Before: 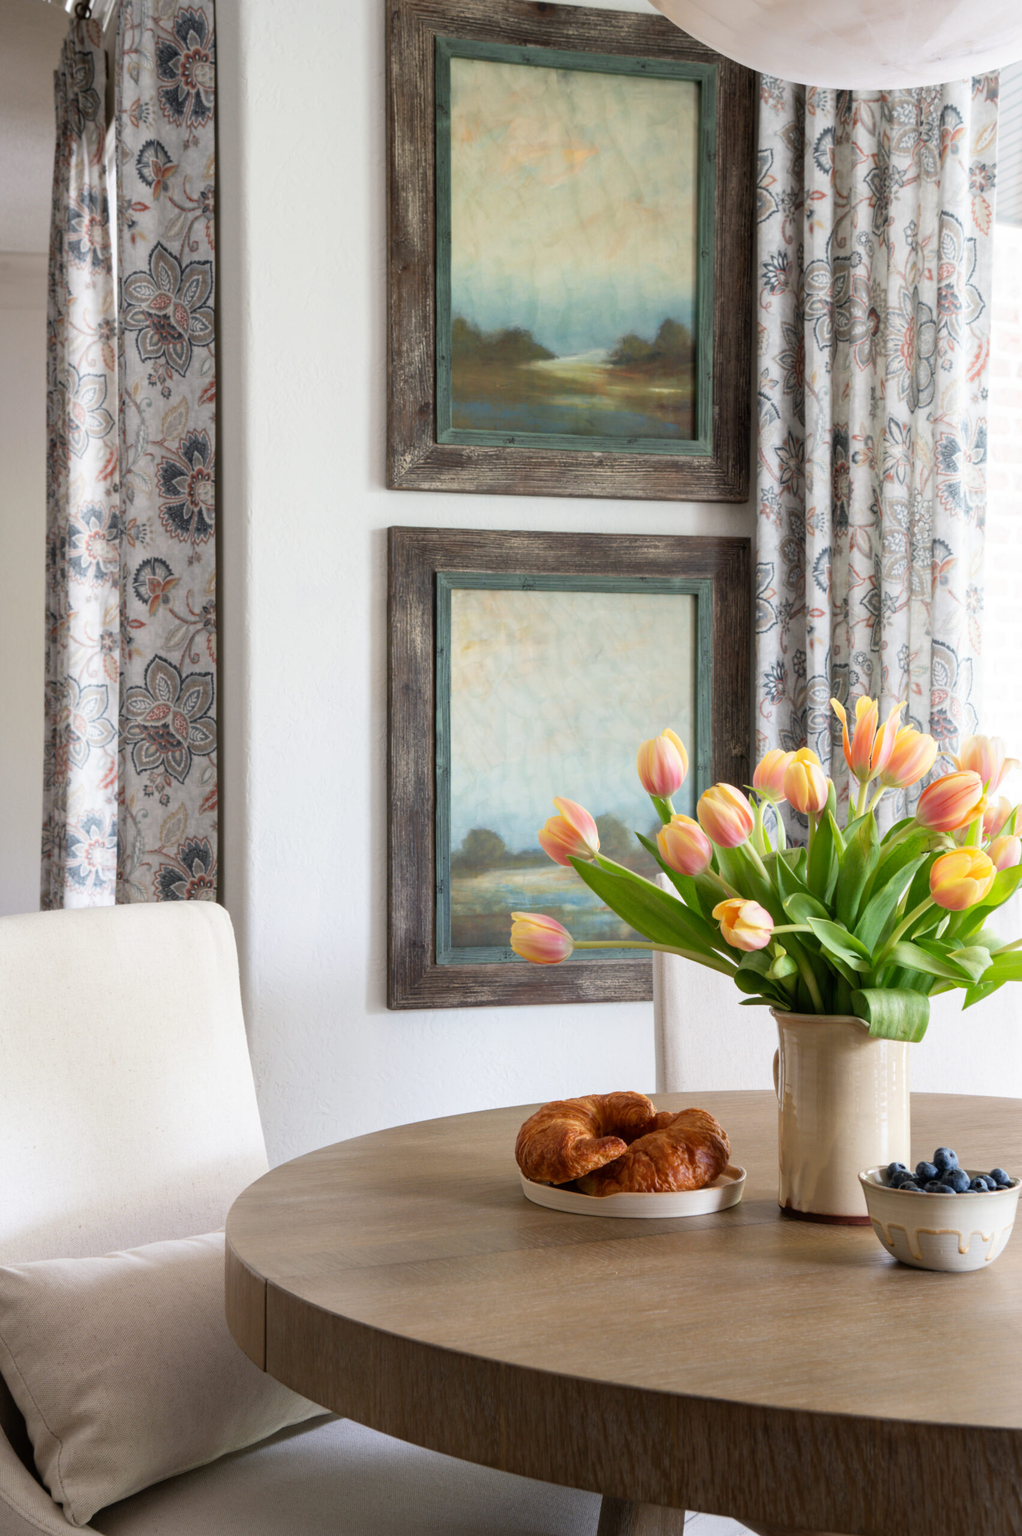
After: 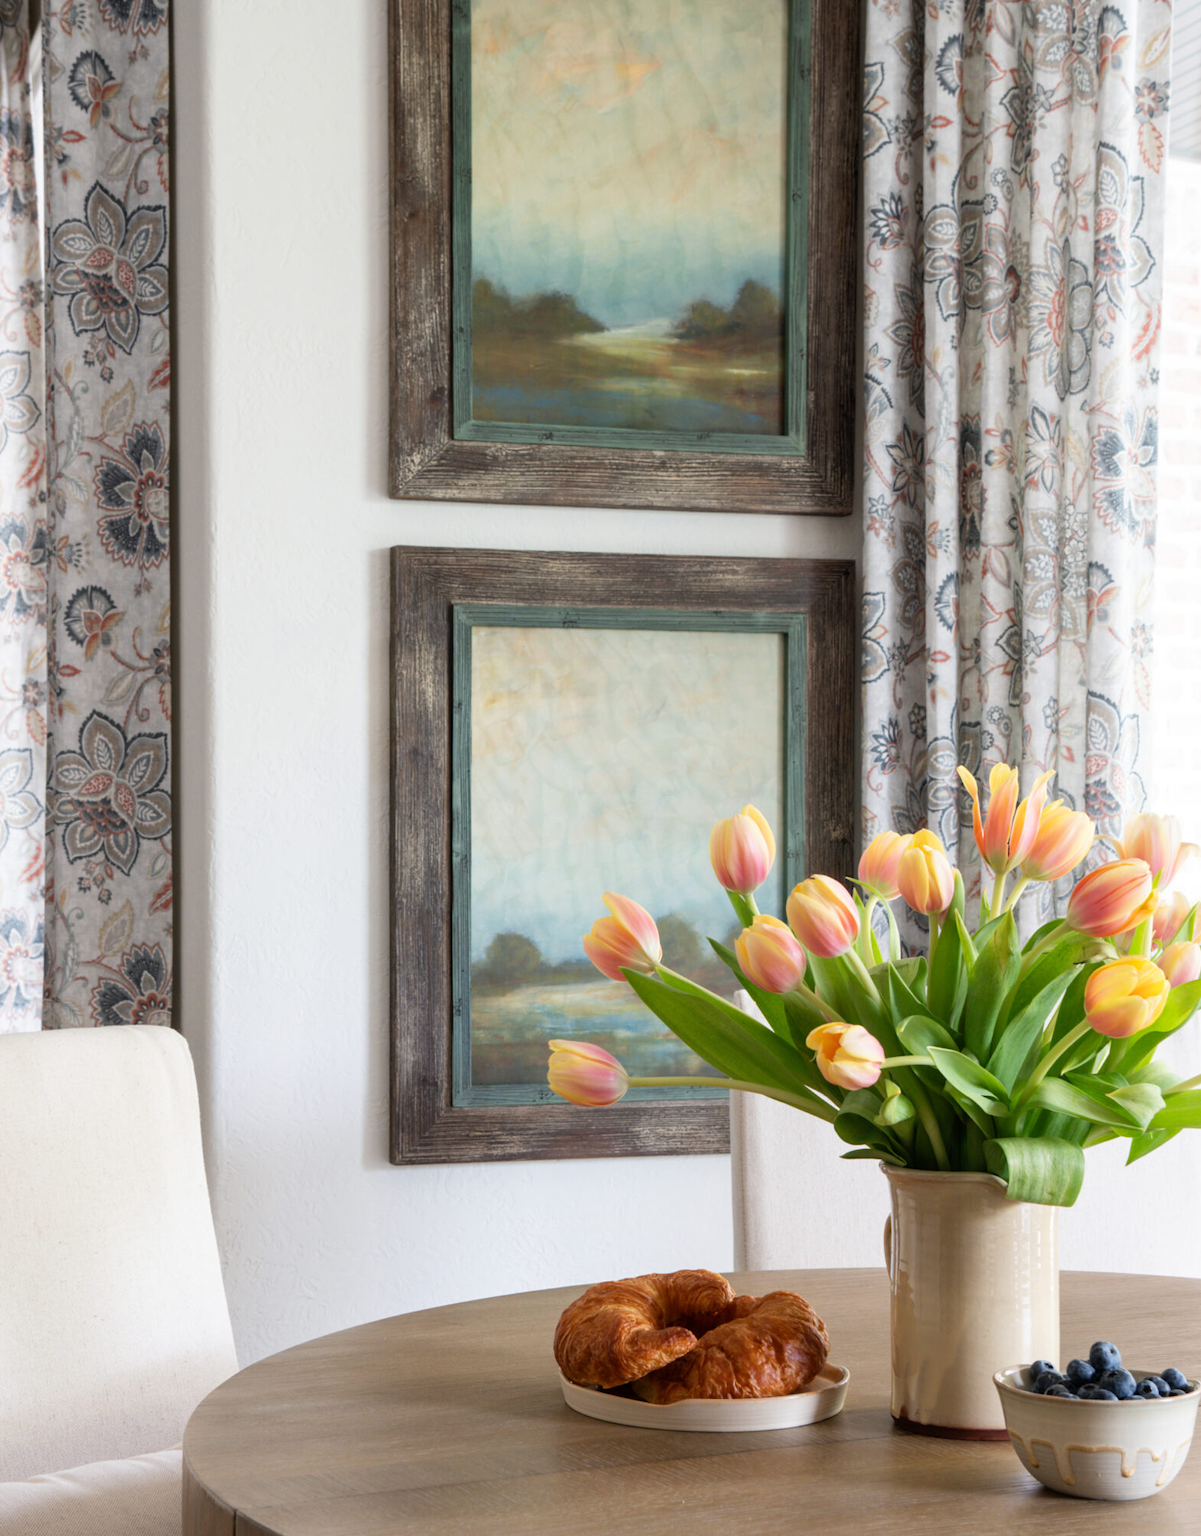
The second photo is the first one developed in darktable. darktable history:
crop: left 8.112%, top 6.559%, bottom 15.344%
